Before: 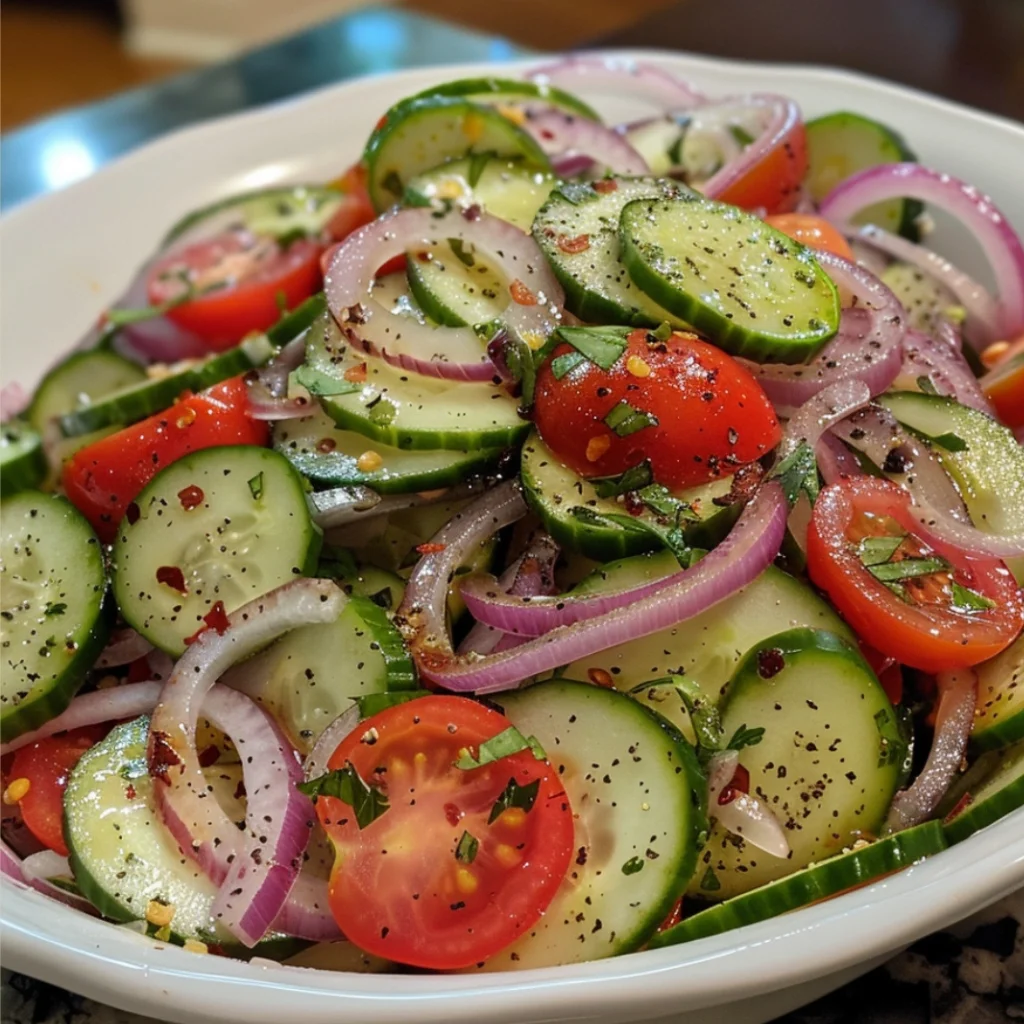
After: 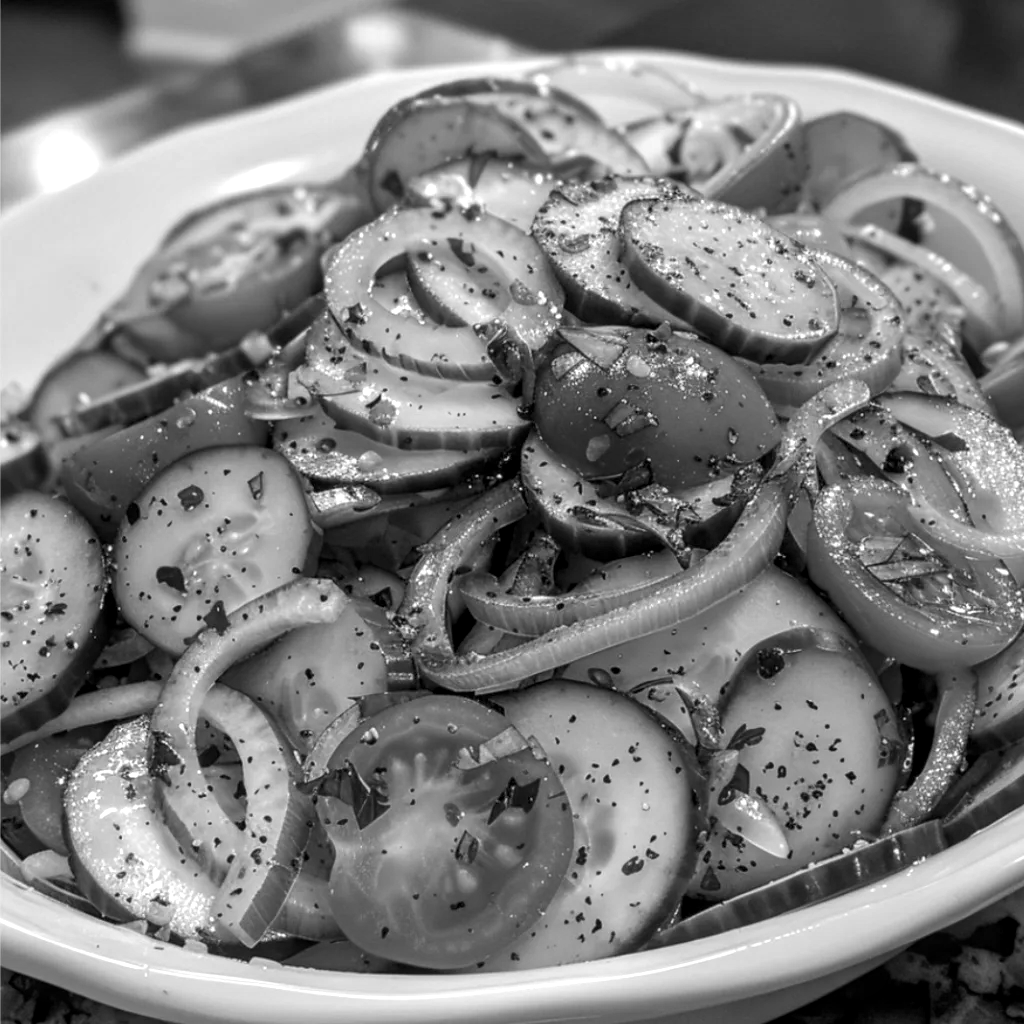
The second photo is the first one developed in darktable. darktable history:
local contrast: on, module defaults
color calibration: output gray [0.21, 0.42, 0.37, 0], gray › normalize channels true, illuminant same as pipeline (D50), x 0.346, y 0.358, temperature 4983.04 K, gamut compression 0.024
exposure: black level correction 0, exposure 0.498 EV, compensate exposure bias true, compensate highlight preservation false
